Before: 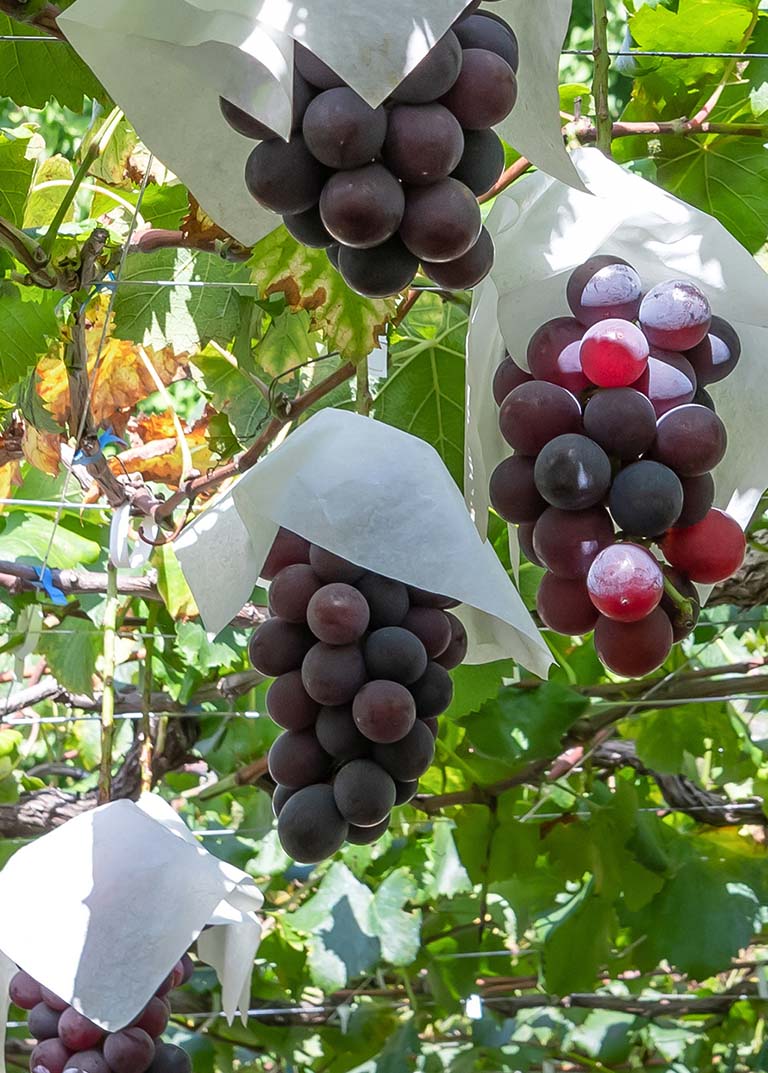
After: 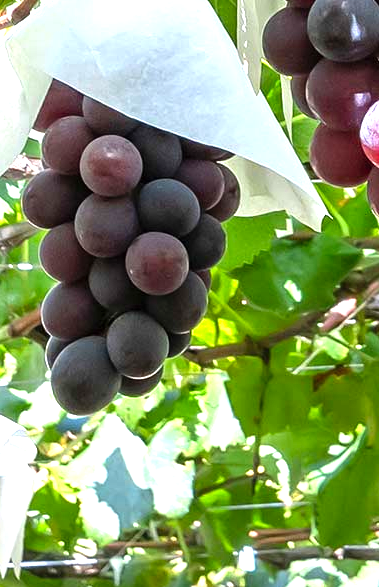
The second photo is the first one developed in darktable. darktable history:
crop: left 29.672%, top 41.786%, right 20.851%, bottom 3.487%
levels: levels [0, 0.352, 0.703]
